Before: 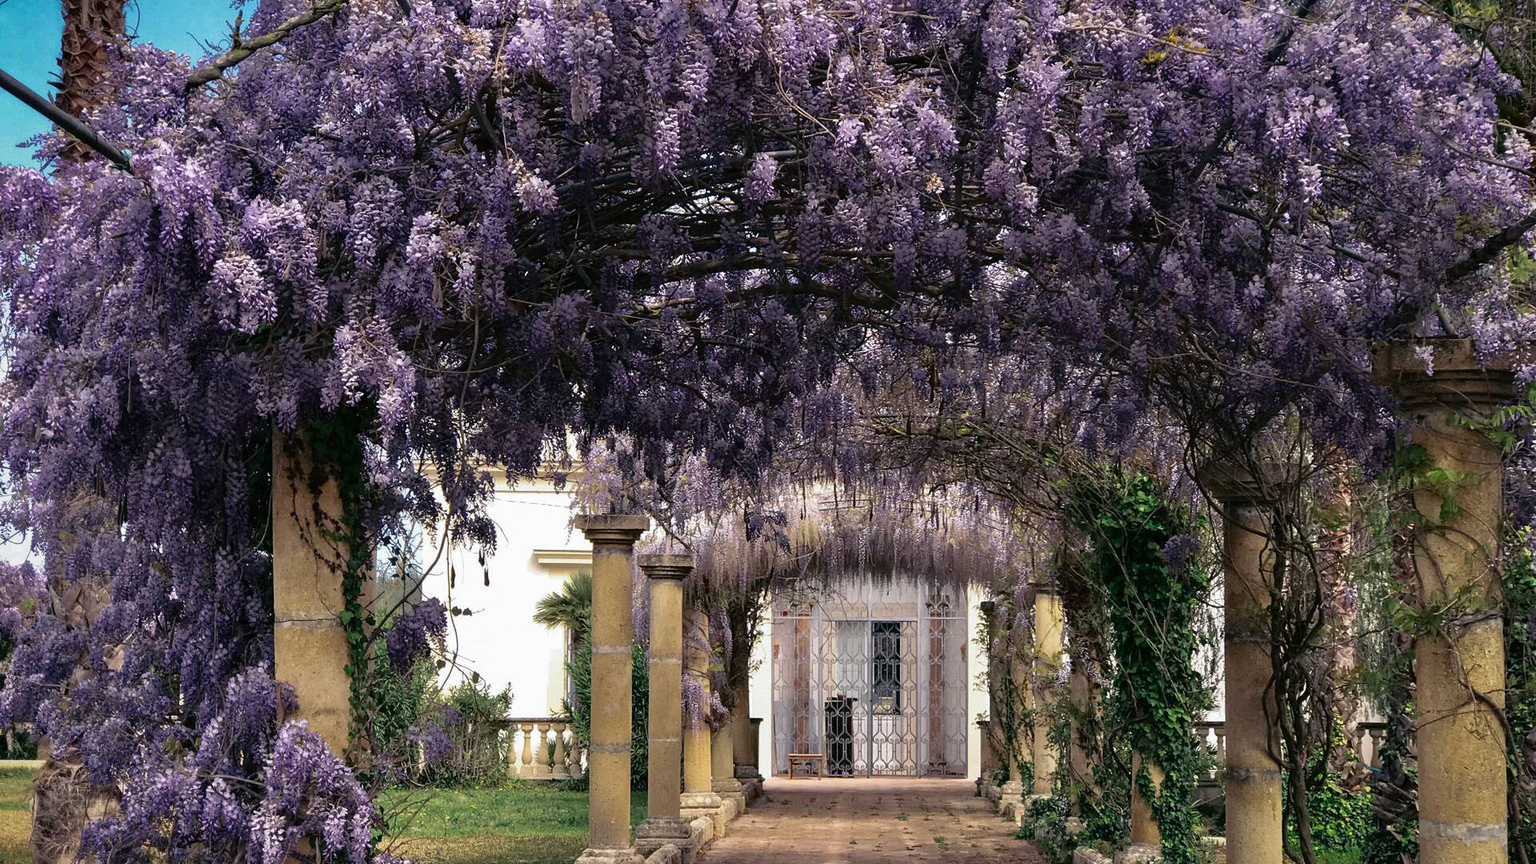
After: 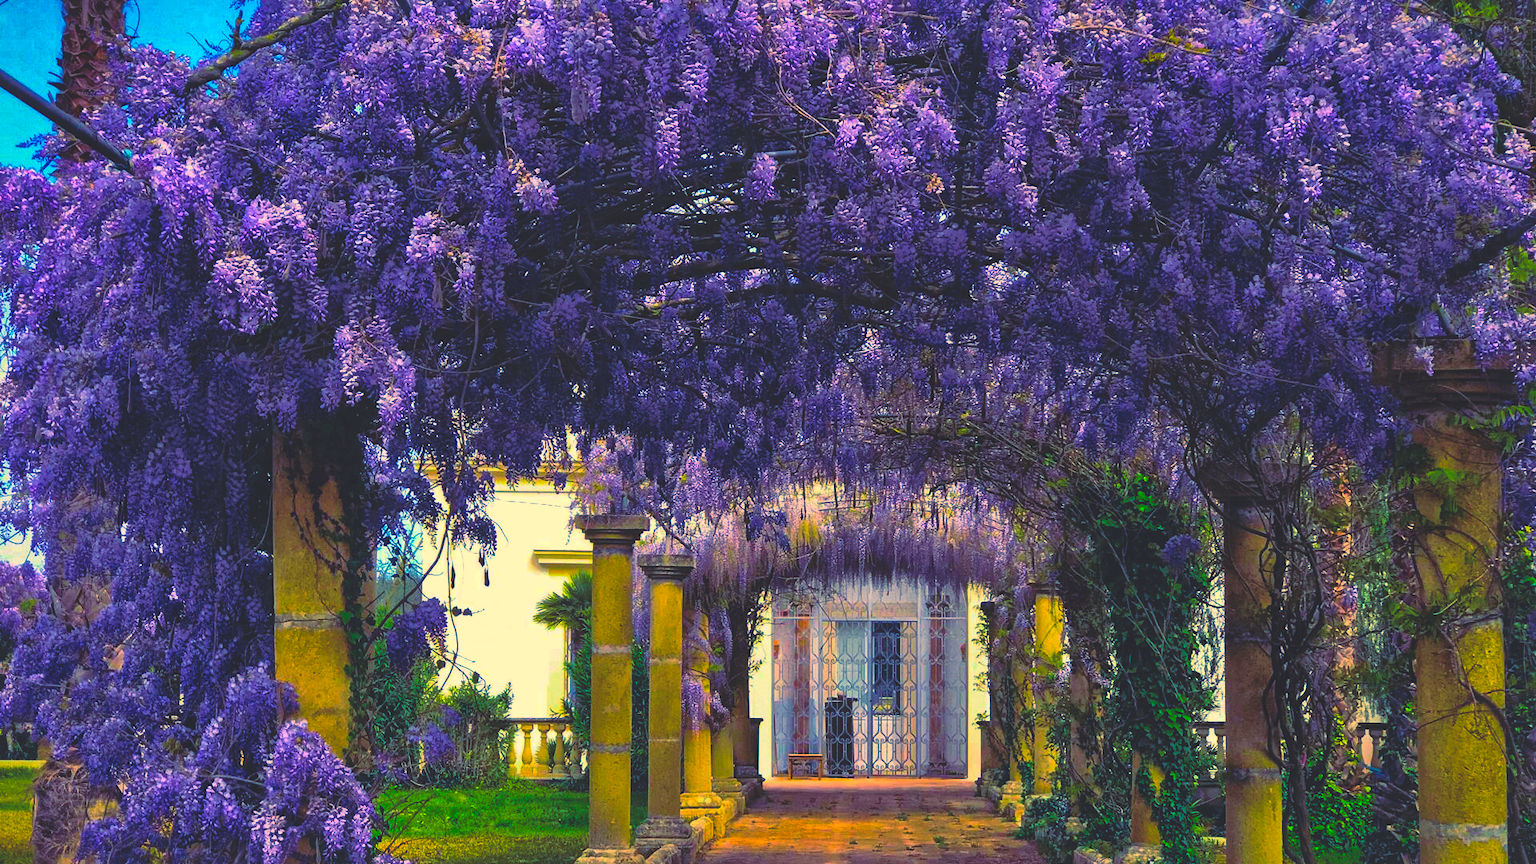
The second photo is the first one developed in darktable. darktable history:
color balance rgb: linear chroma grading › global chroma 20%, perceptual saturation grading › global saturation 65%, perceptual saturation grading › highlights 50%, perceptual saturation grading › shadows 30%, perceptual brilliance grading › global brilliance 12%, perceptual brilliance grading › highlights 15%, global vibrance 20%
white balance: emerald 1
rgb curve: curves: ch0 [(0, 0.186) (0.314, 0.284) (0.576, 0.466) (0.805, 0.691) (0.936, 0.886)]; ch1 [(0, 0.186) (0.314, 0.284) (0.581, 0.534) (0.771, 0.746) (0.936, 0.958)]; ch2 [(0, 0.216) (0.275, 0.39) (1, 1)], mode RGB, independent channels, compensate middle gray true, preserve colors none
global tonemap: drago (1, 100), detail 1
